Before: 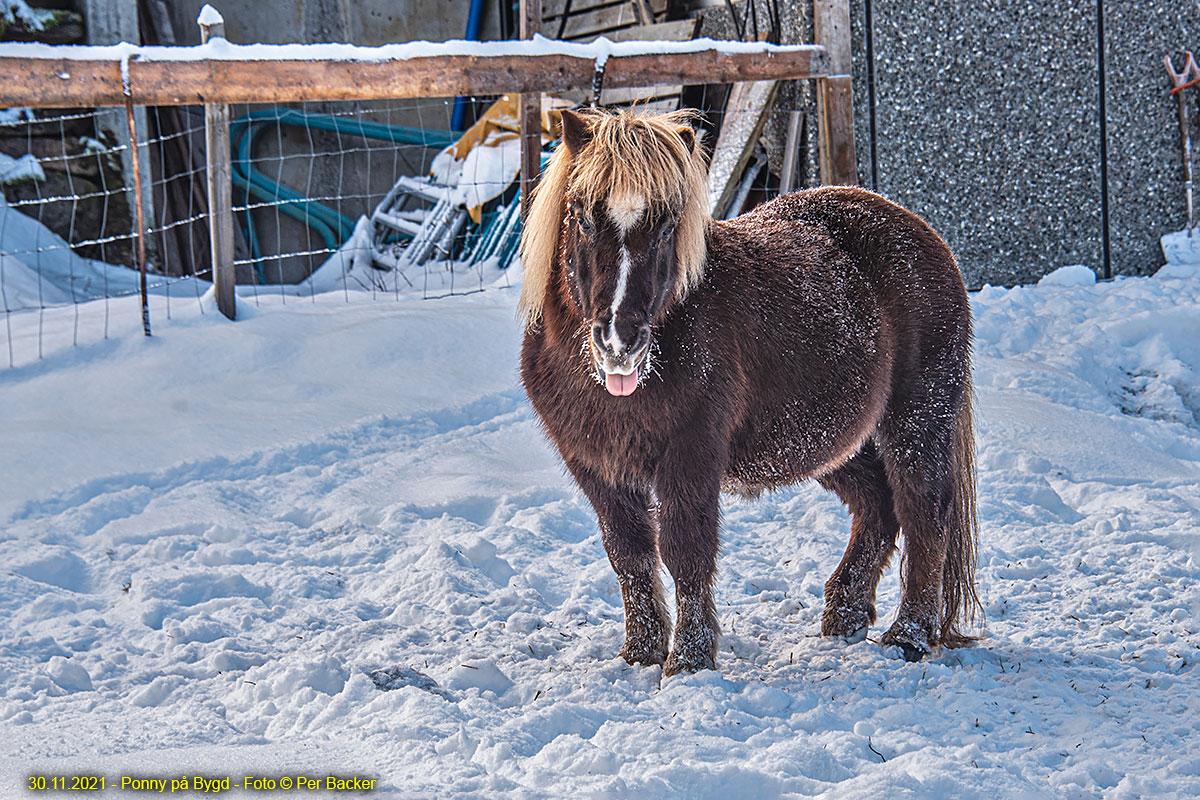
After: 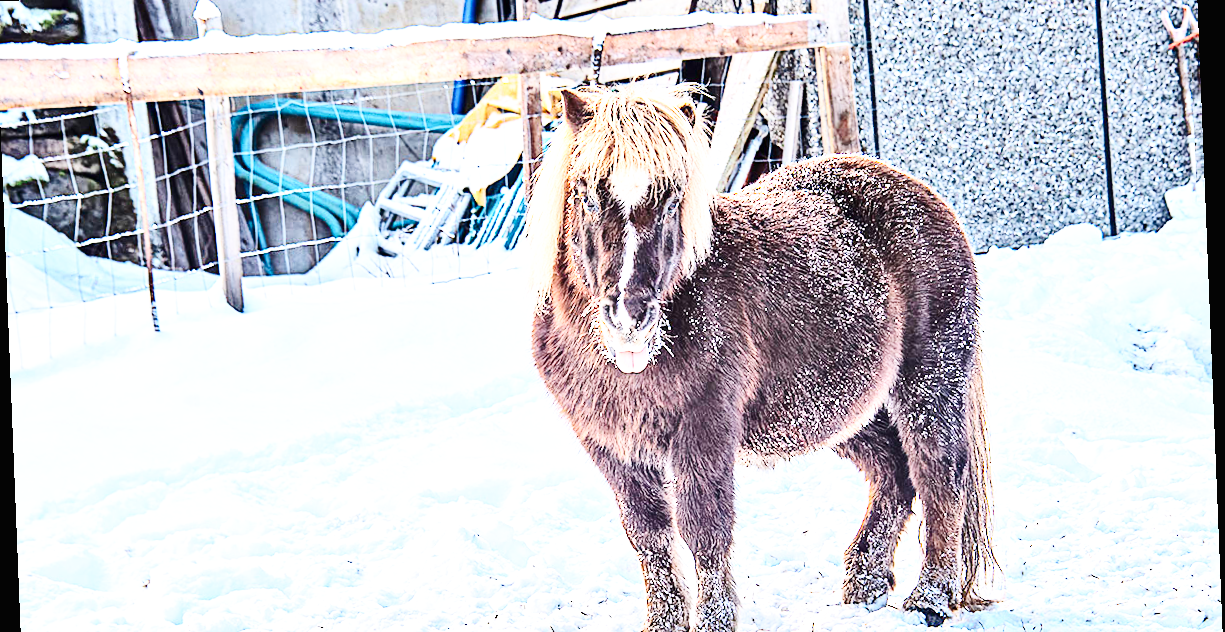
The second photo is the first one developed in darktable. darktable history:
exposure: black level correction 0.008, exposure 0.979 EV, compensate highlight preservation false
crop: left 0.387%, top 5.469%, bottom 19.809%
rotate and perspective: rotation -2.29°, automatic cropping off
base curve: curves: ch0 [(0, 0.003) (0.001, 0.002) (0.006, 0.004) (0.02, 0.022) (0.048, 0.086) (0.094, 0.234) (0.162, 0.431) (0.258, 0.629) (0.385, 0.8) (0.548, 0.918) (0.751, 0.988) (1, 1)], preserve colors none
contrast brightness saturation: contrast 0.28
color balance: lift [1.01, 1, 1, 1], gamma [1.097, 1, 1, 1], gain [0.85, 1, 1, 1]
